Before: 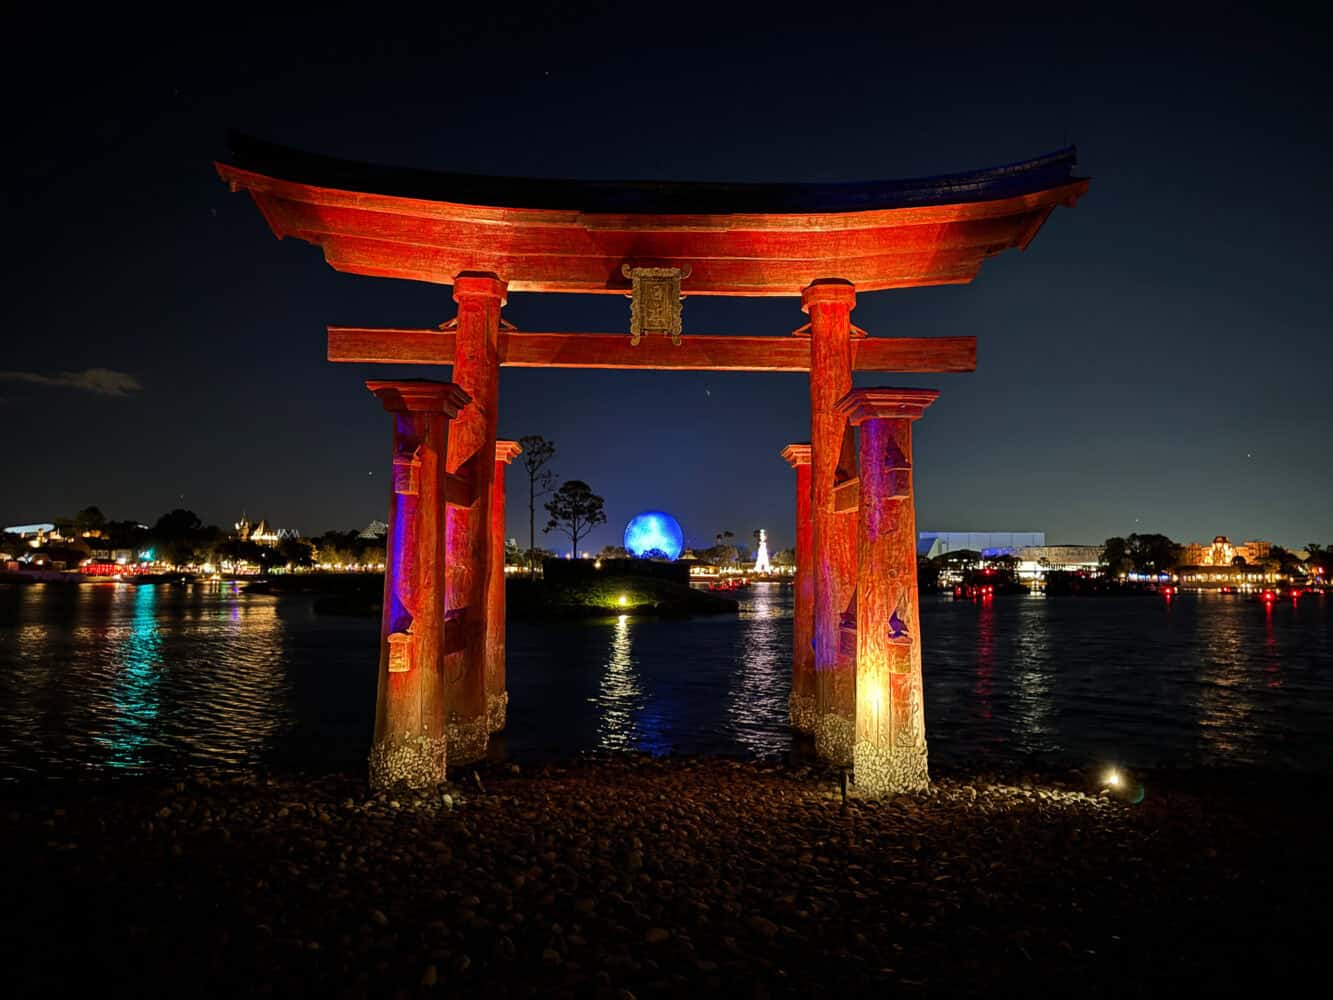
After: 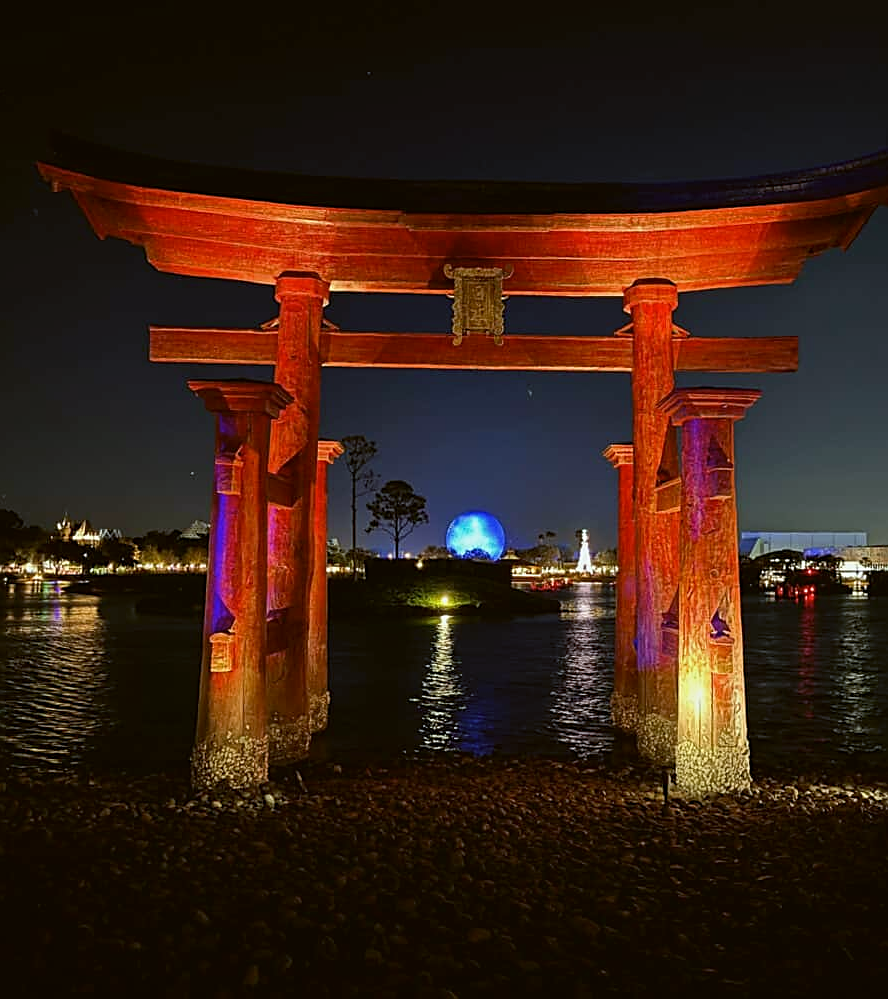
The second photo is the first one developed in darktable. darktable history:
color balance: lift [1.004, 1.002, 1.002, 0.998], gamma [1, 1.007, 1.002, 0.993], gain [1, 0.977, 1.013, 1.023], contrast -3.64%
crop and rotate: left 13.409%, right 19.924%
exposure: black level correction 0.002, exposure -0.1 EV, compensate highlight preservation false
sharpen: on, module defaults
